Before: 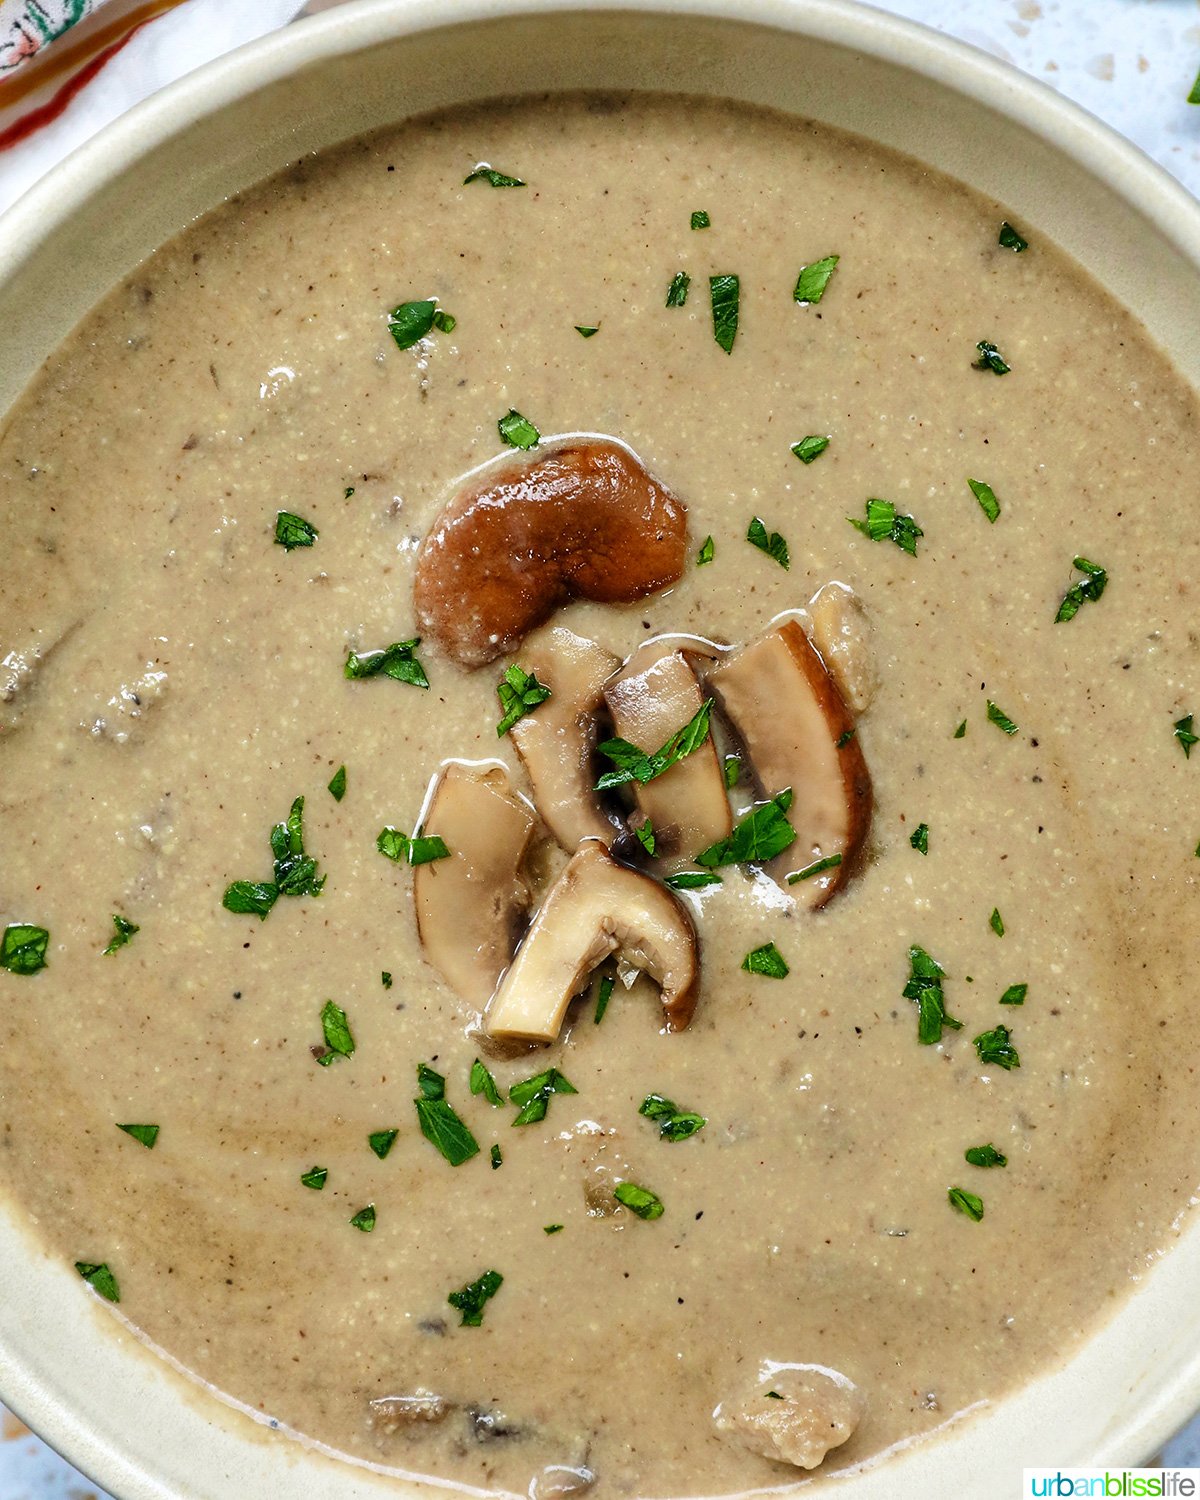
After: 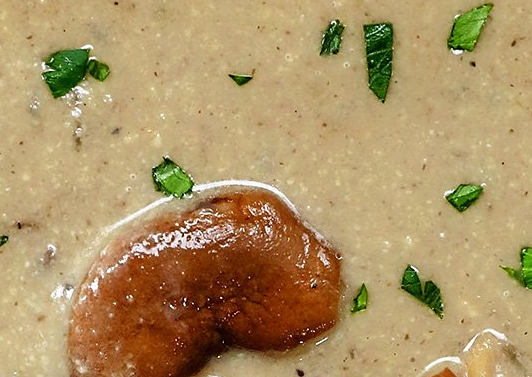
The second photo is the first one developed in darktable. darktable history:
crop: left 28.84%, top 16.865%, right 26.77%, bottom 57.96%
sharpen: amount 0.202
